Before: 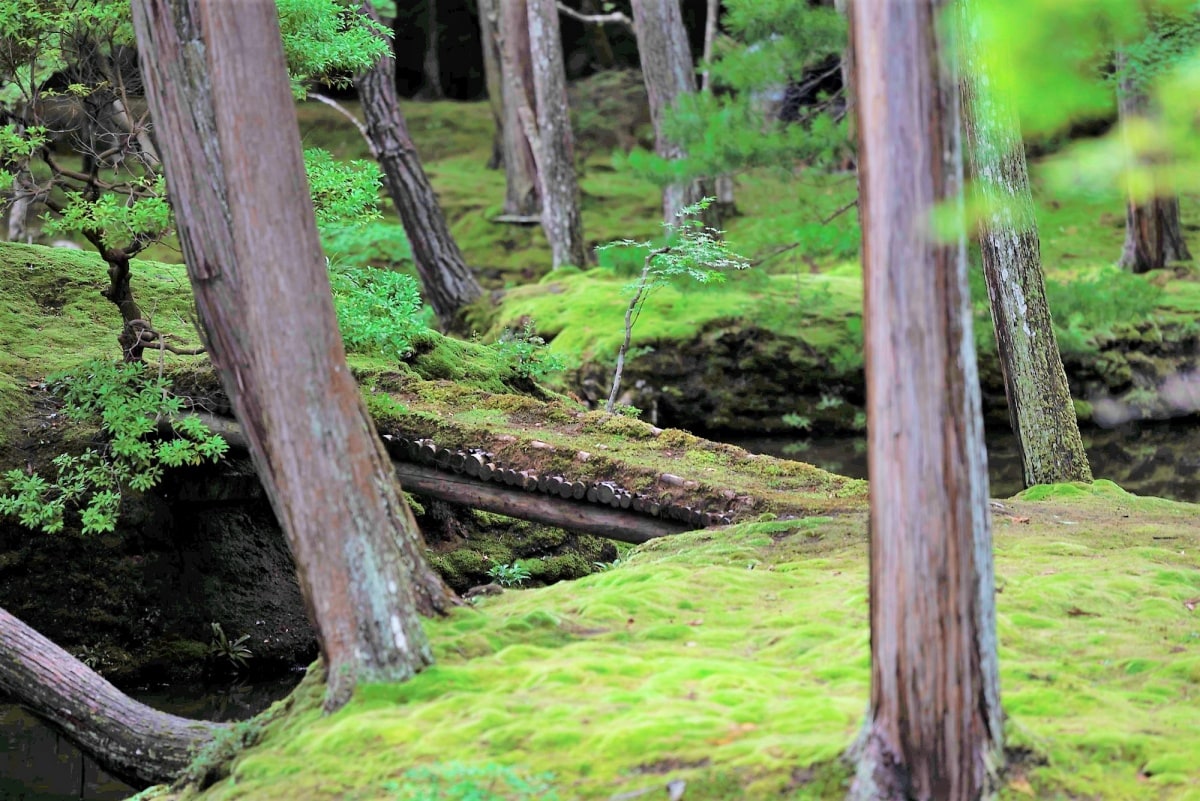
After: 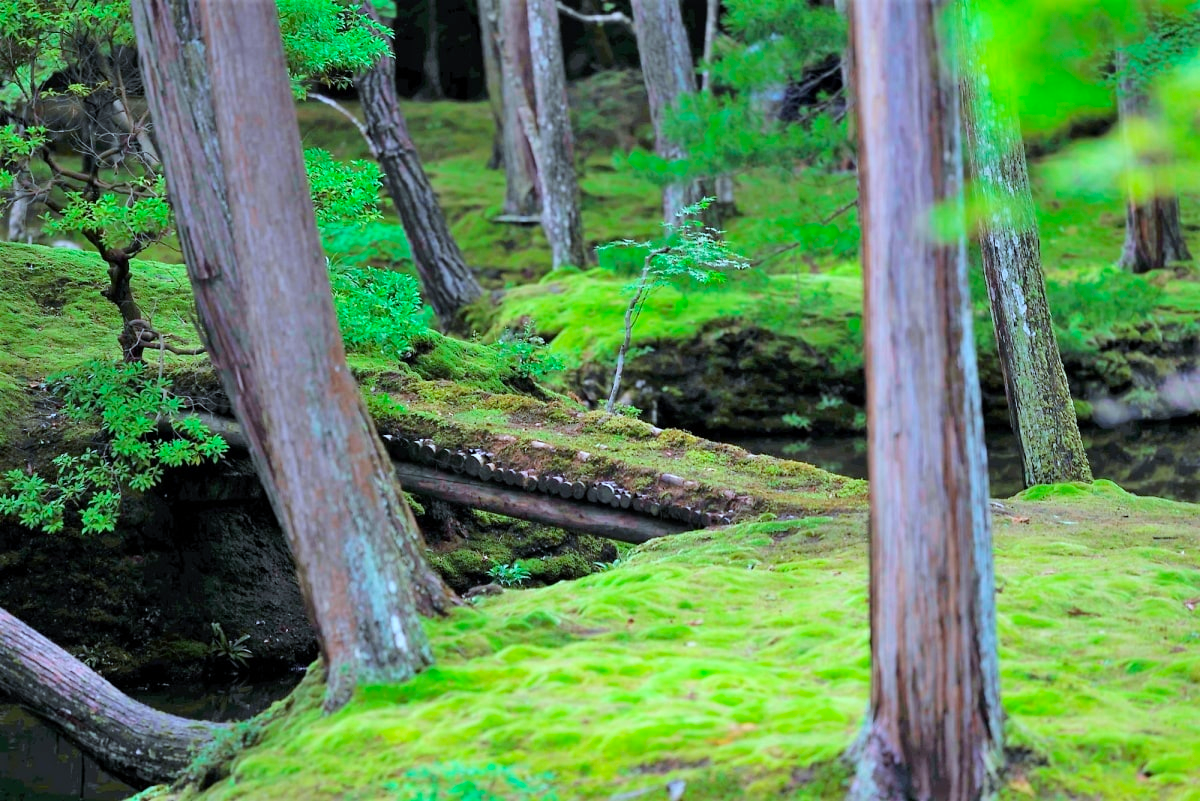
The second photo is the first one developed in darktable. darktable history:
color calibration: illuminant Planckian (black body), x 0.368, y 0.361, temperature 4275.92 K
color balance rgb: perceptual saturation grading › global saturation 25%, global vibrance 20%
